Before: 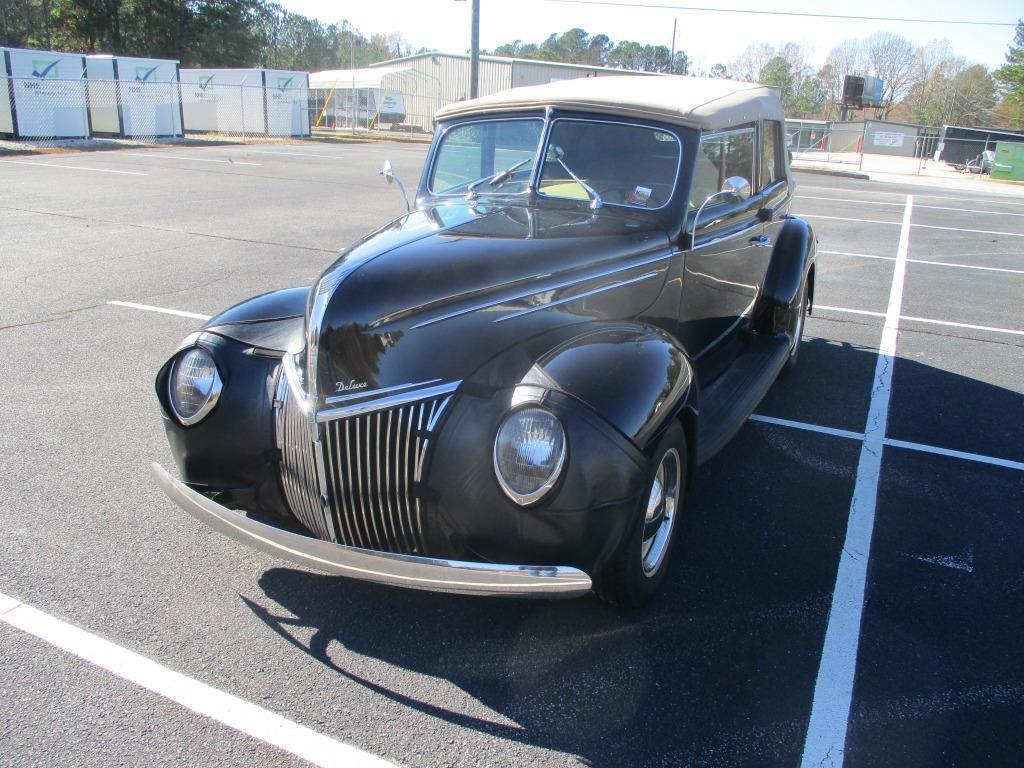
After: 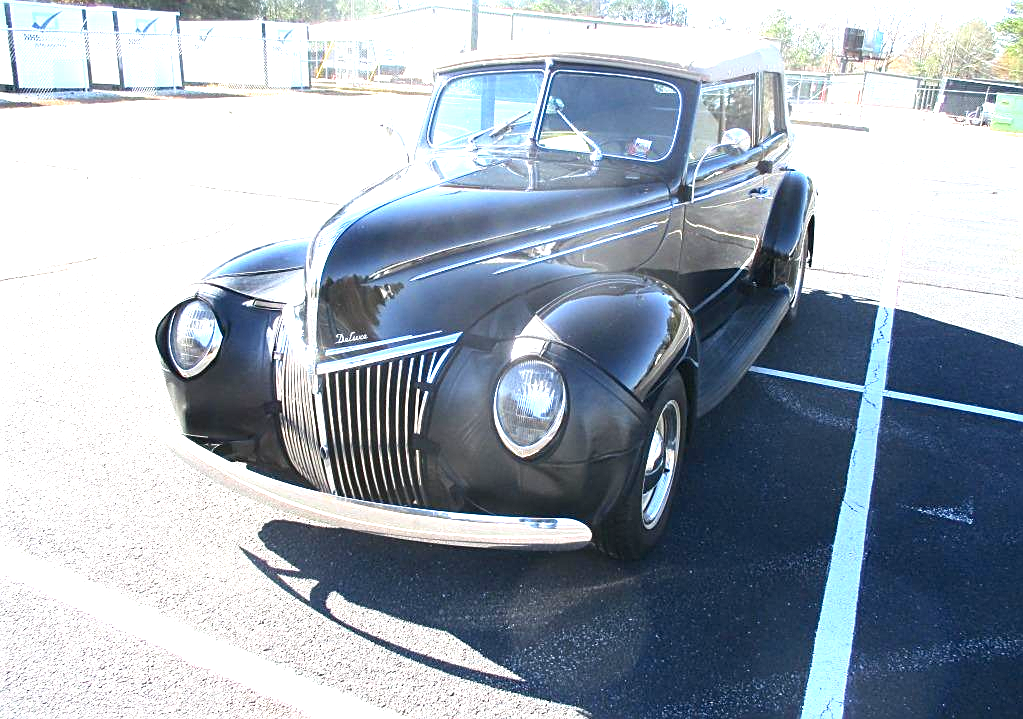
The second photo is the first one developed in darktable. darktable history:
exposure: black level correction 0.001, exposure 1.399 EV, compensate highlight preservation false
sharpen: on, module defaults
crop and rotate: top 6.293%
